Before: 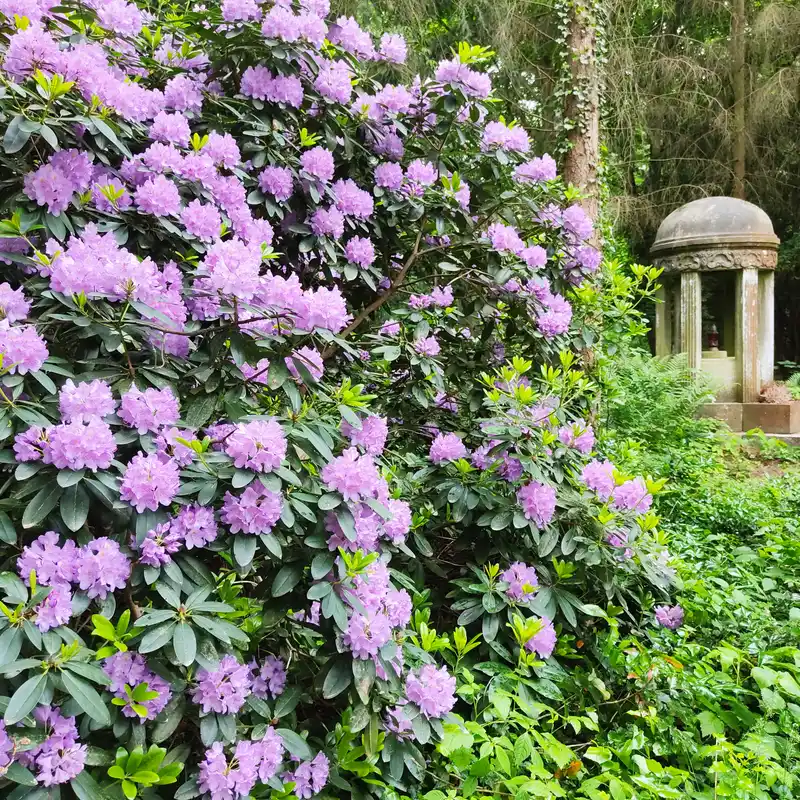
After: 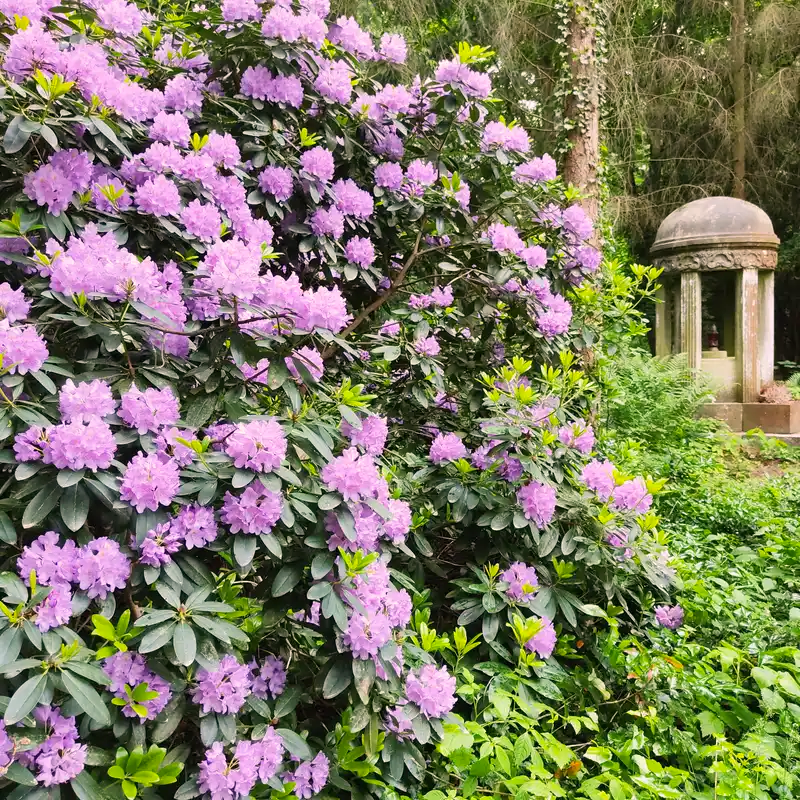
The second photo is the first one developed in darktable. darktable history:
color correction: highlights a* 7.34, highlights b* 4.37
